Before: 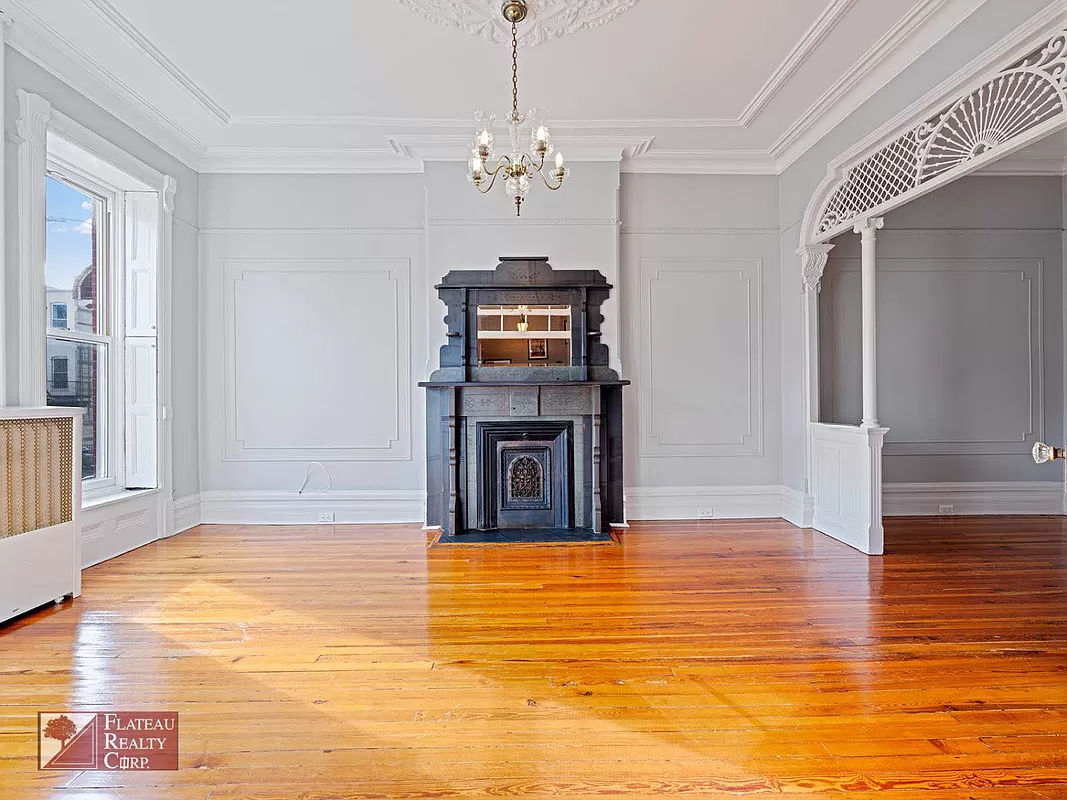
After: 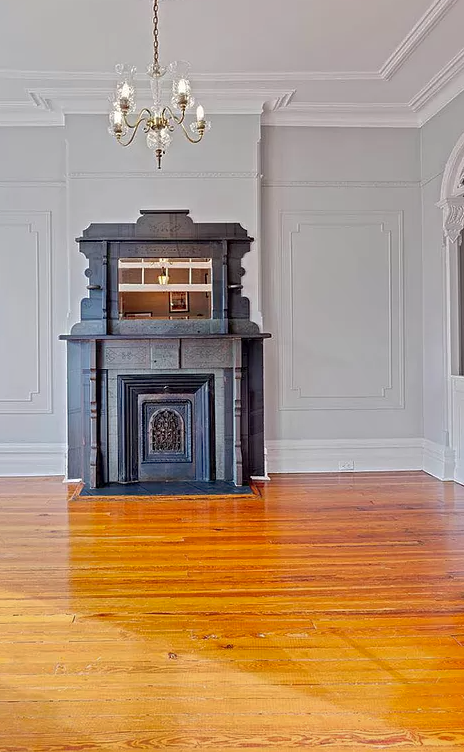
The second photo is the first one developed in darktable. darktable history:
shadows and highlights: on, module defaults
crop: left 33.733%, top 5.953%, right 22.744%
